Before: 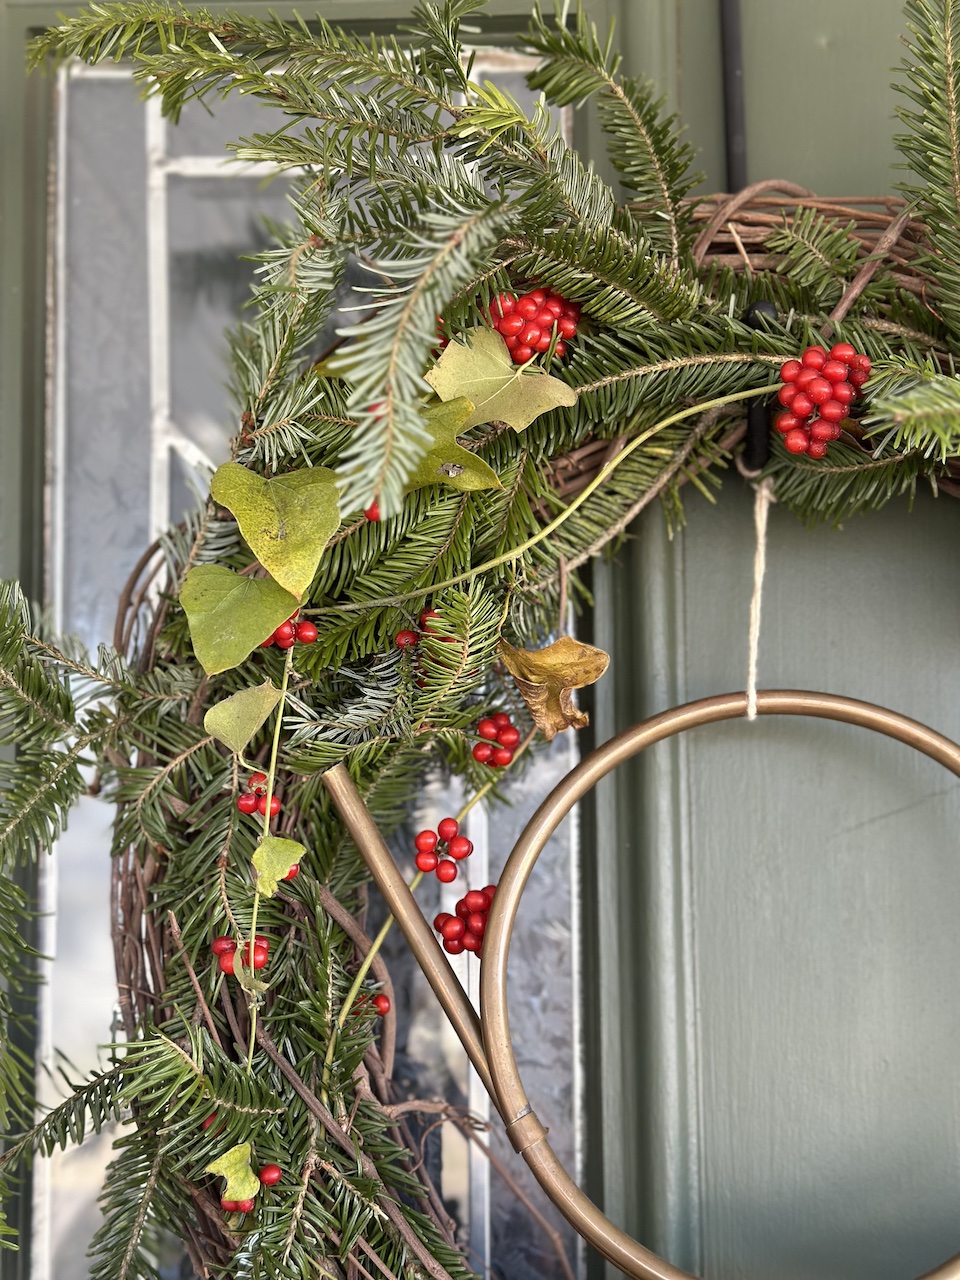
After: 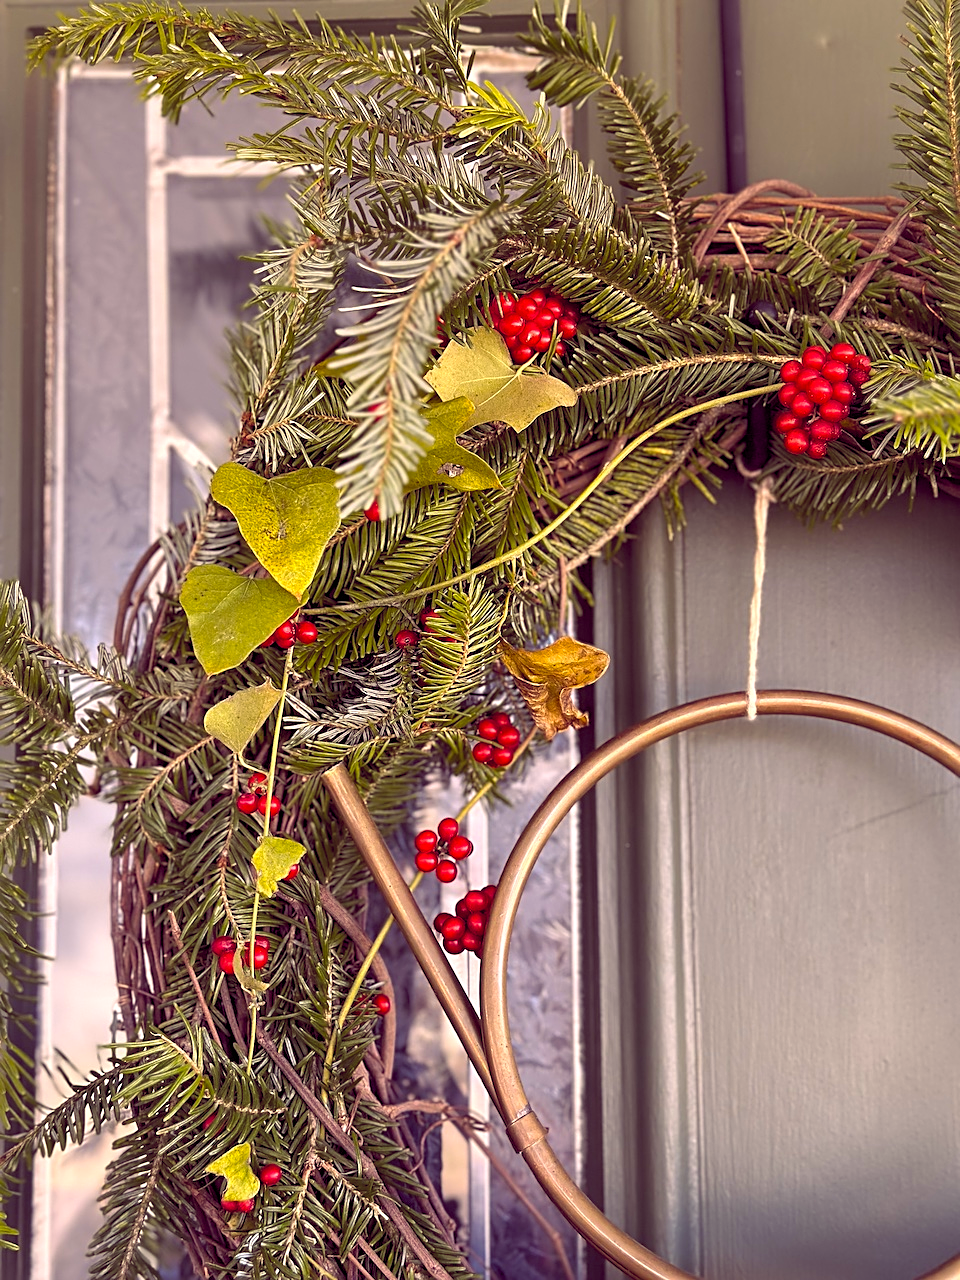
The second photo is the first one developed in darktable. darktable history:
sharpen: on, module defaults
color balance rgb: shadows lift › chroma 6.43%, shadows lift › hue 305.74°, highlights gain › chroma 2.43%, highlights gain › hue 35.74°, global offset › chroma 0.28%, global offset › hue 320.29°, linear chroma grading › global chroma 5.5%, perceptual saturation grading › global saturation 30%, contrast 5.15%
